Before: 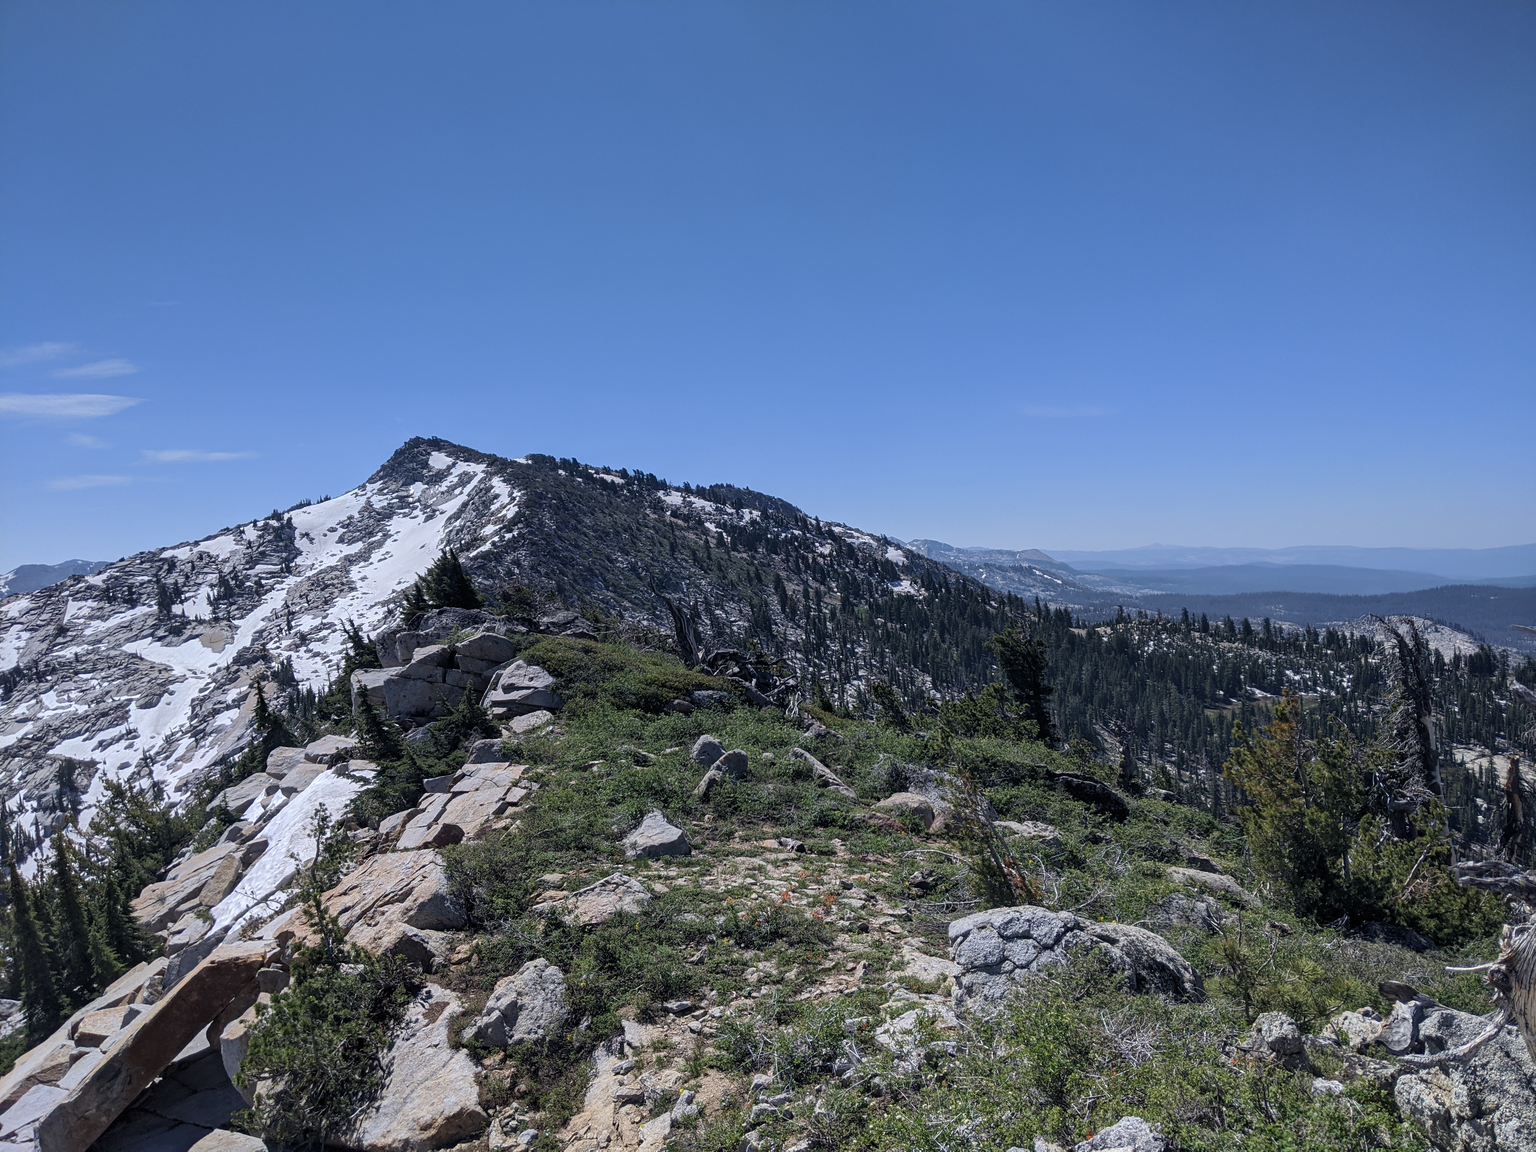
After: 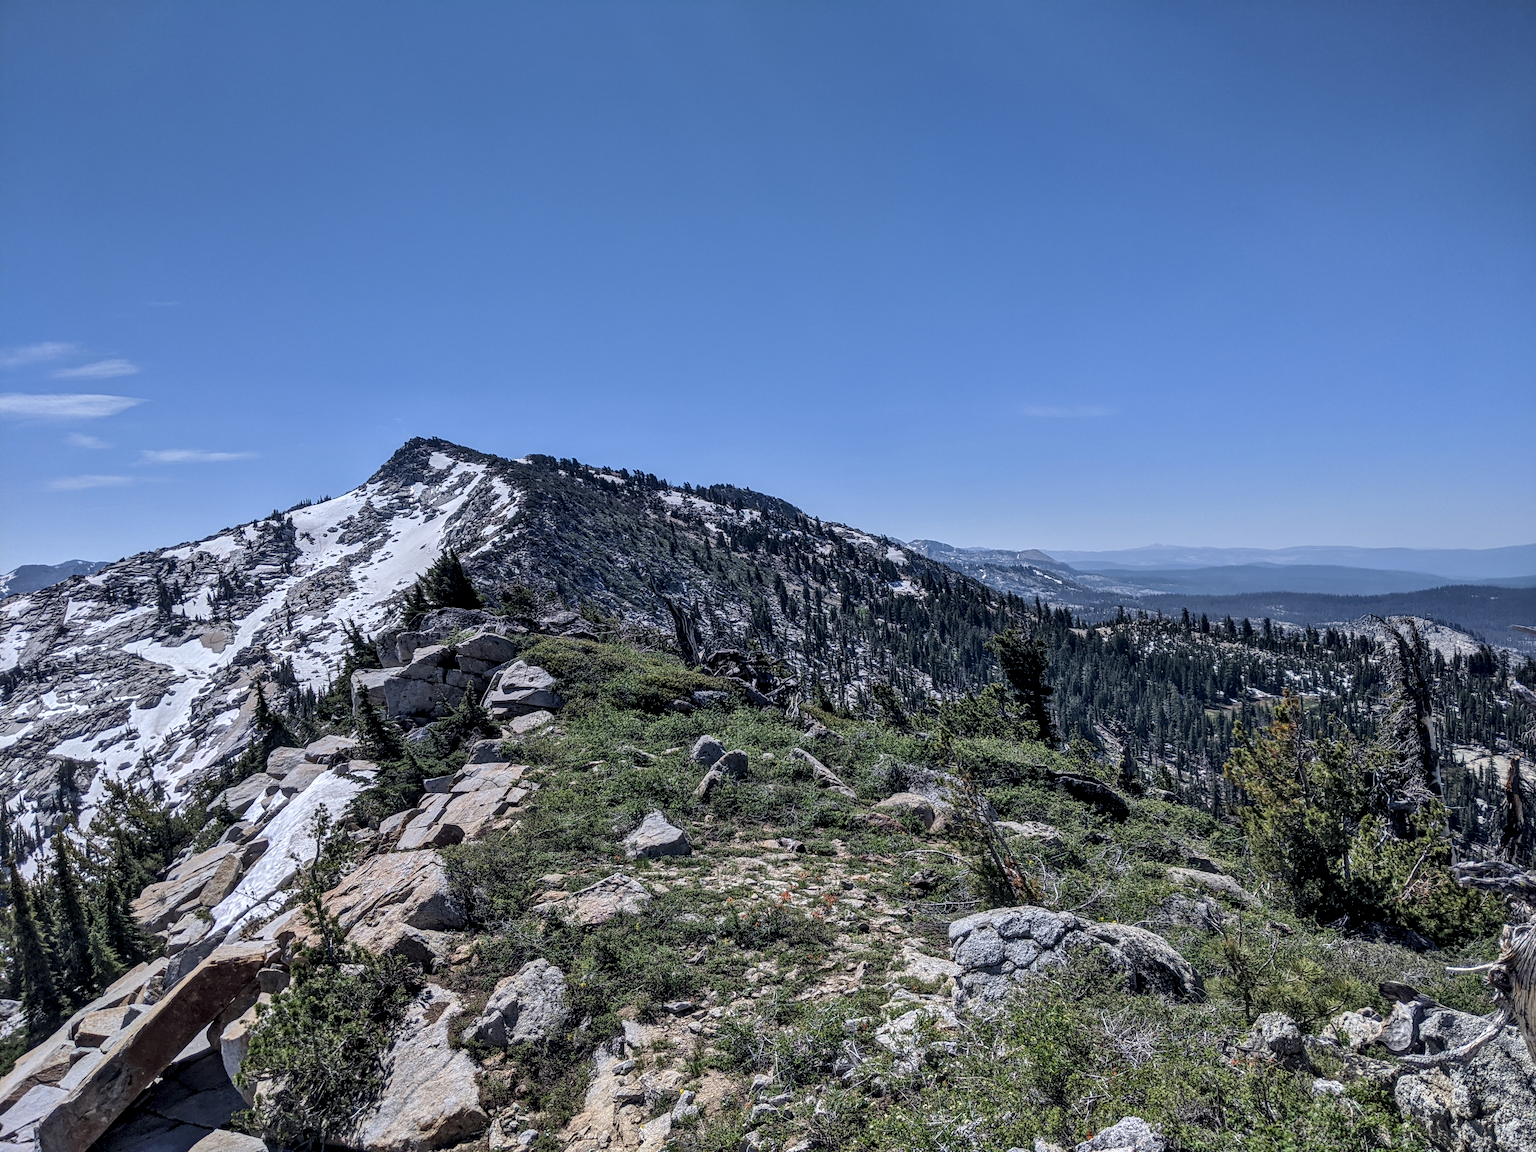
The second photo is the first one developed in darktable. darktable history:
shadows and highlights: soften with gaussian
local contrast: highlights 25%, detail 150%
